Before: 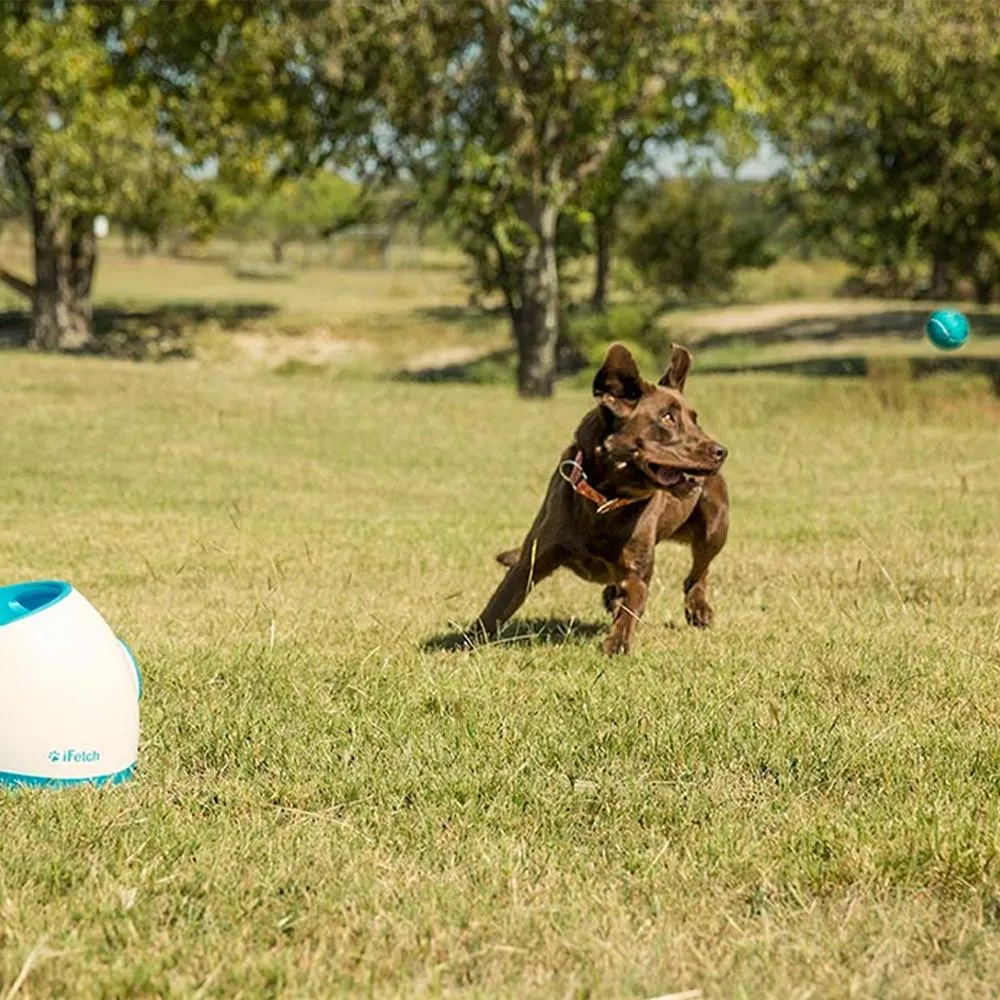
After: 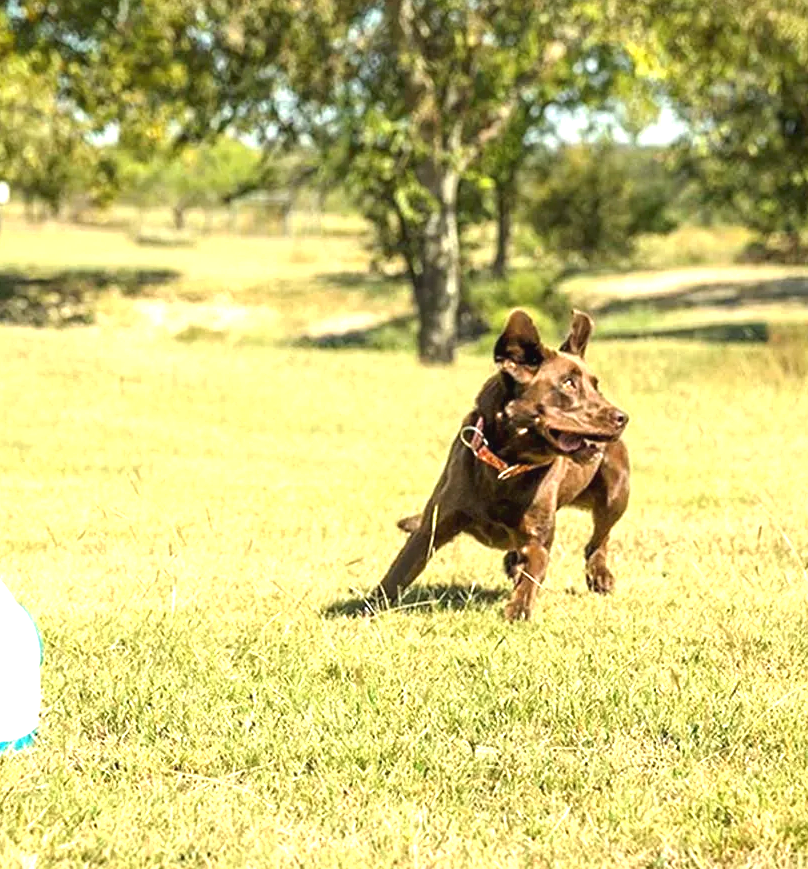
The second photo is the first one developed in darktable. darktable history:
exposure: black level correction 0, exposure 1.2 EV, compensate exposure bias true, compensate highlight preservation false
tone curve: curves: ch0 [(0, 0) (0.003, 0.022) (0.011, 0.027) (0.025, 0.038) (0.044, 0.056) (0.069, 0.081) (0.1, 0.11) (0.136, 0.145) (0.177, 0.185) (0.224, 0.229) (0.277, 0.278) (0.335, 0.335) (0.399, 0.399) (0.468, 0.468) (0.543, 0.543) (0.623, 0.623) (0.709, 0.705) (0.801, 0.793) (0.898, 0.887) (1, 1)], preserve colors none
crop: left 9.929%, top 3.475%, right 9.188%, bottom 9.529%
